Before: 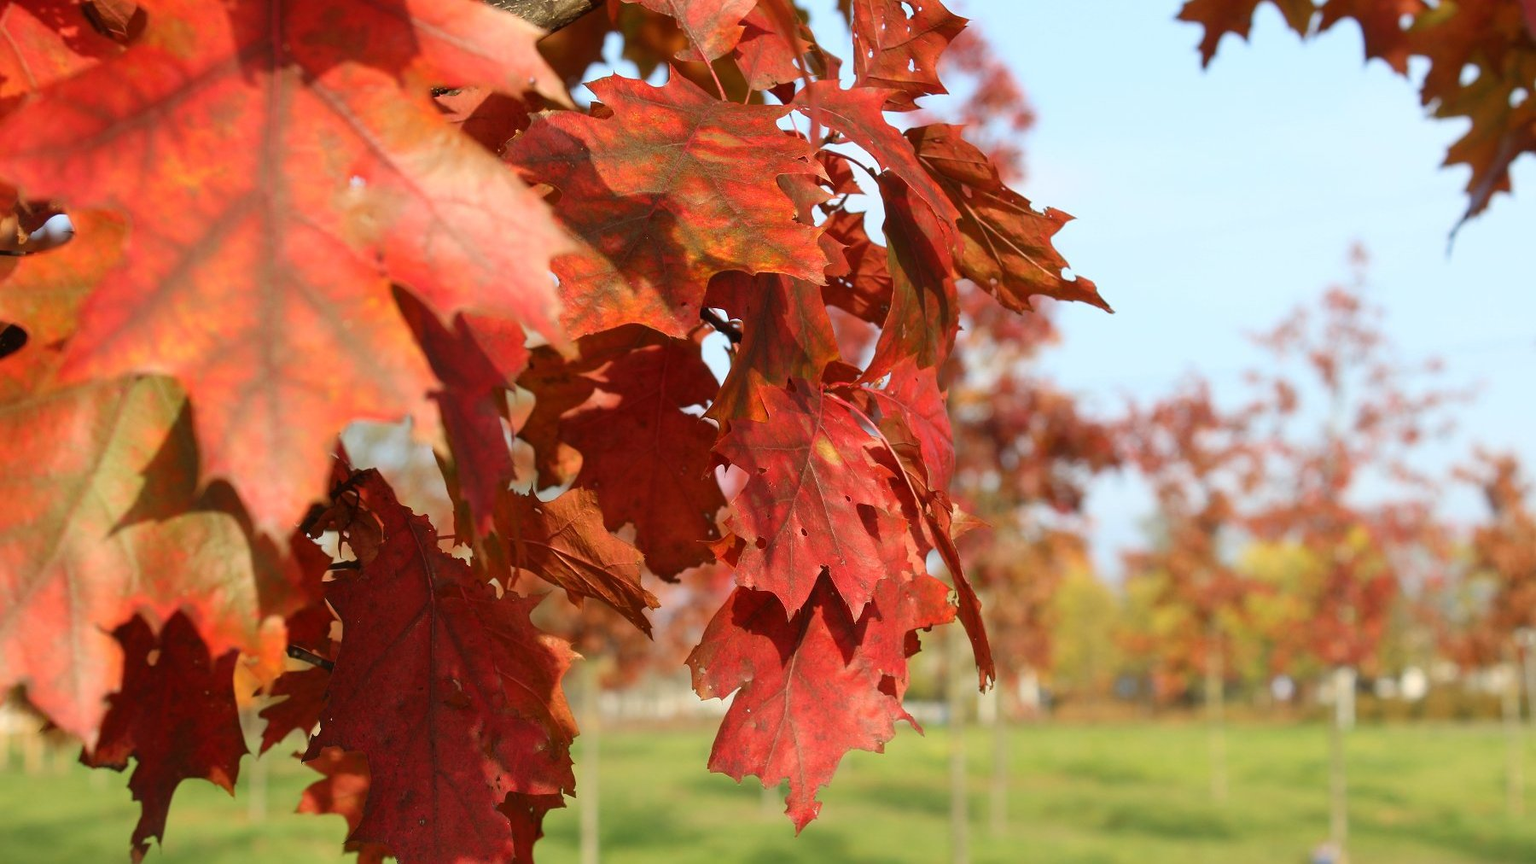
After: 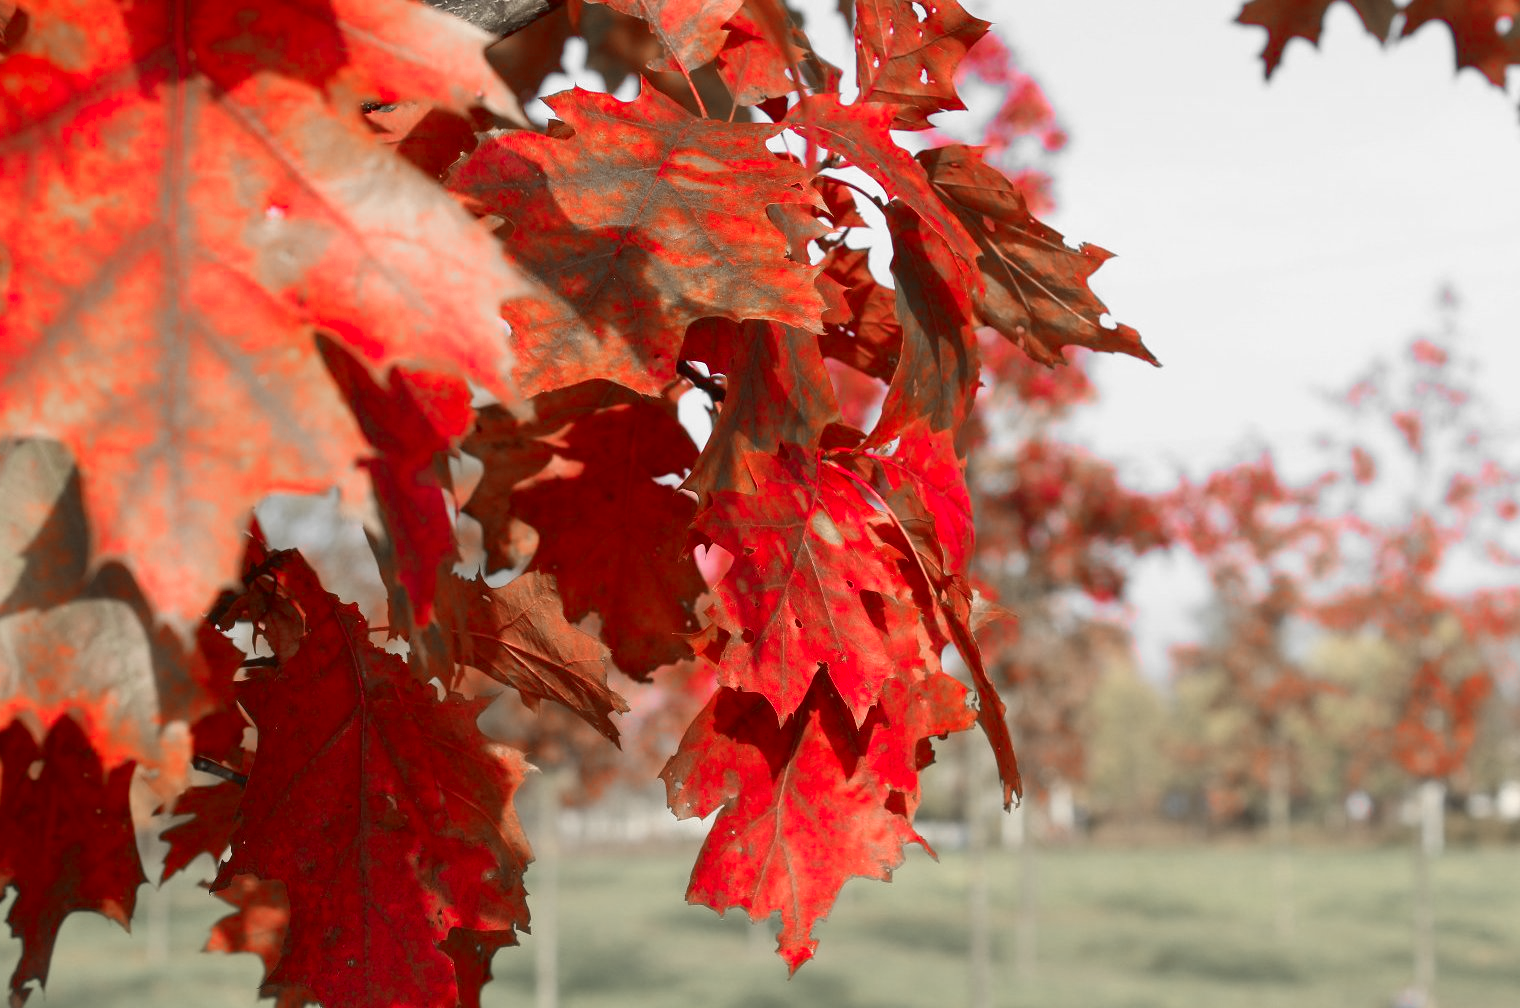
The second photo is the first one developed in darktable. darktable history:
crop: left 8.026%, right 7.374%
color zones: curves: ch1 [(0, 0.831) (0.08, 0.771) (0.157, 0.268) (0.241, 0.207) (0.562, -0.005) (0.714, -0.013) (0.876, 0.01) (1, 0.831)]
